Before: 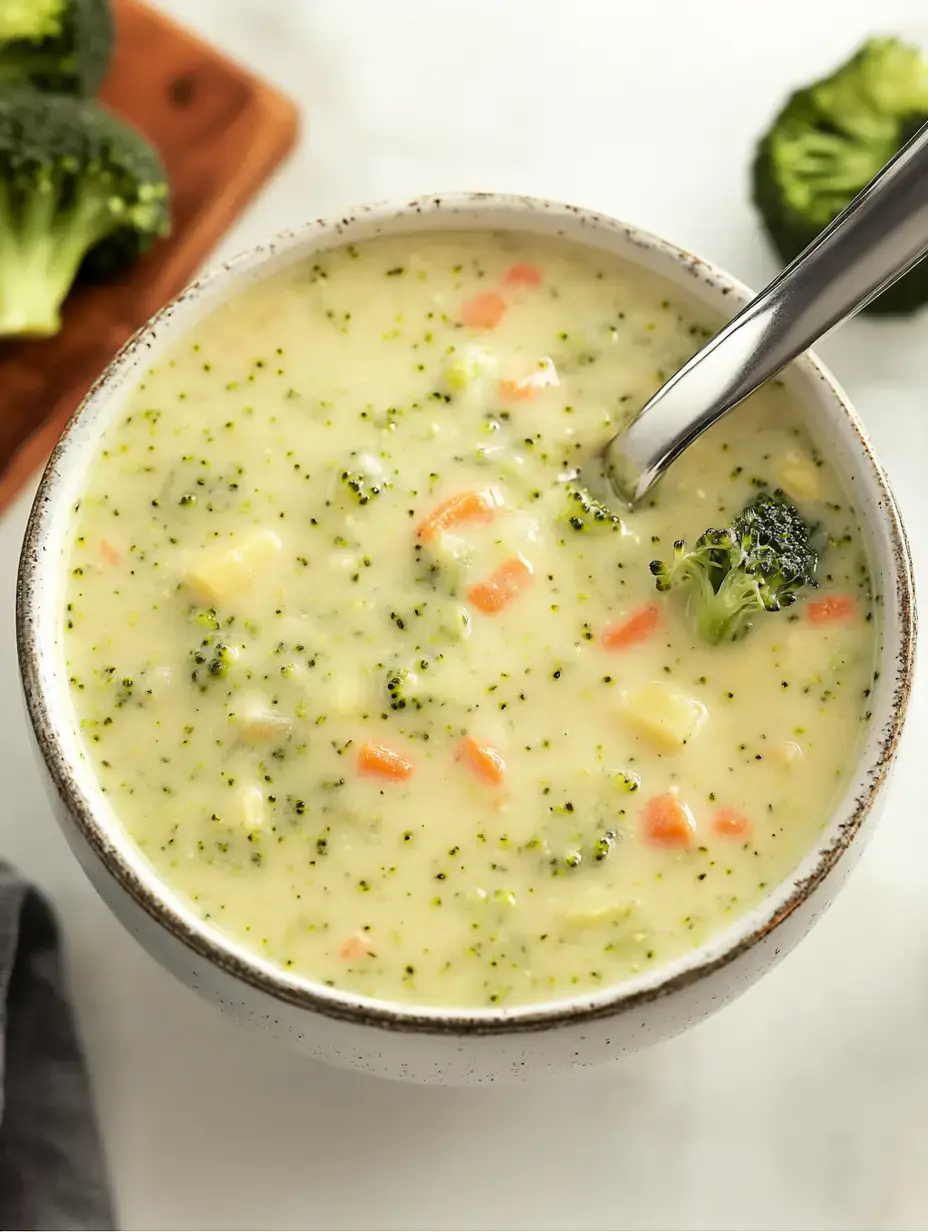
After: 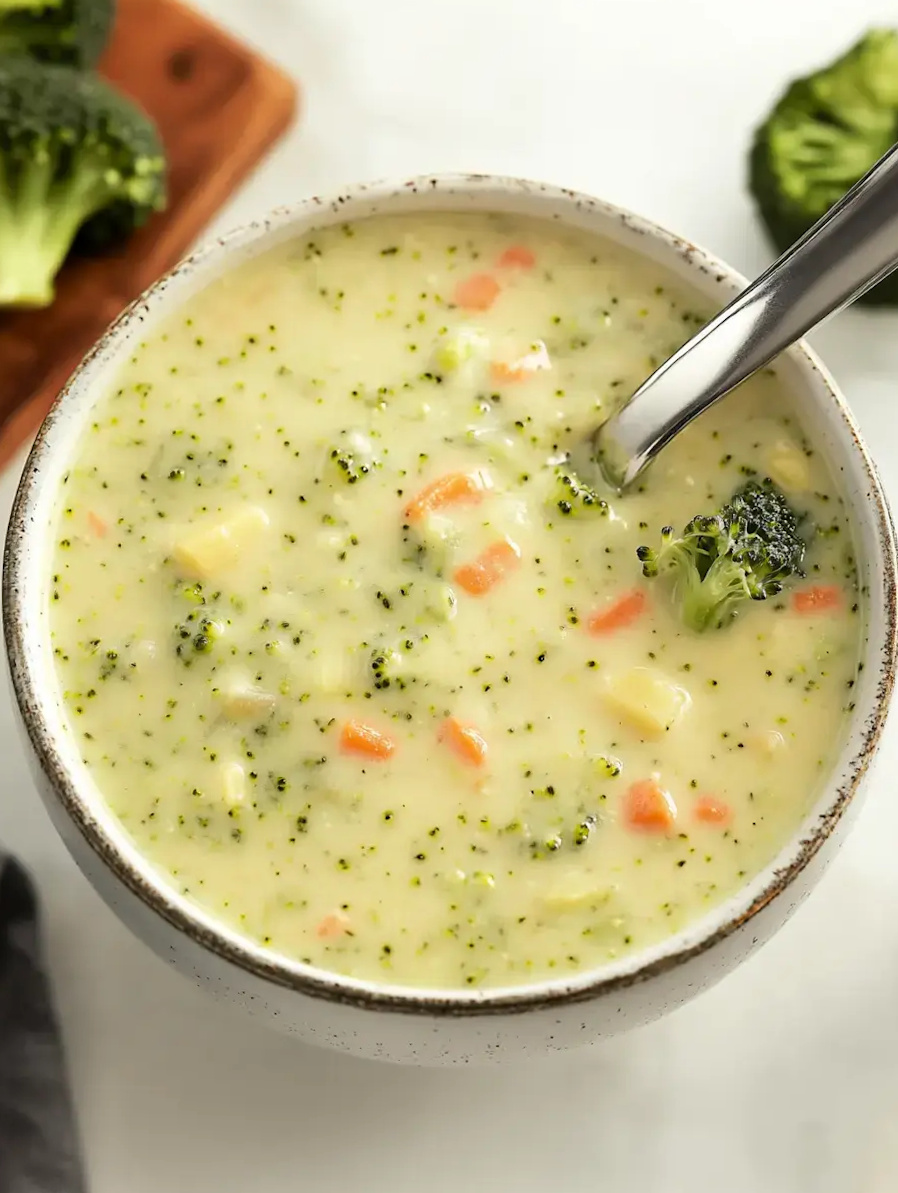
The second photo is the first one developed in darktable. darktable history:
crop and rotate: angle -1.42°
